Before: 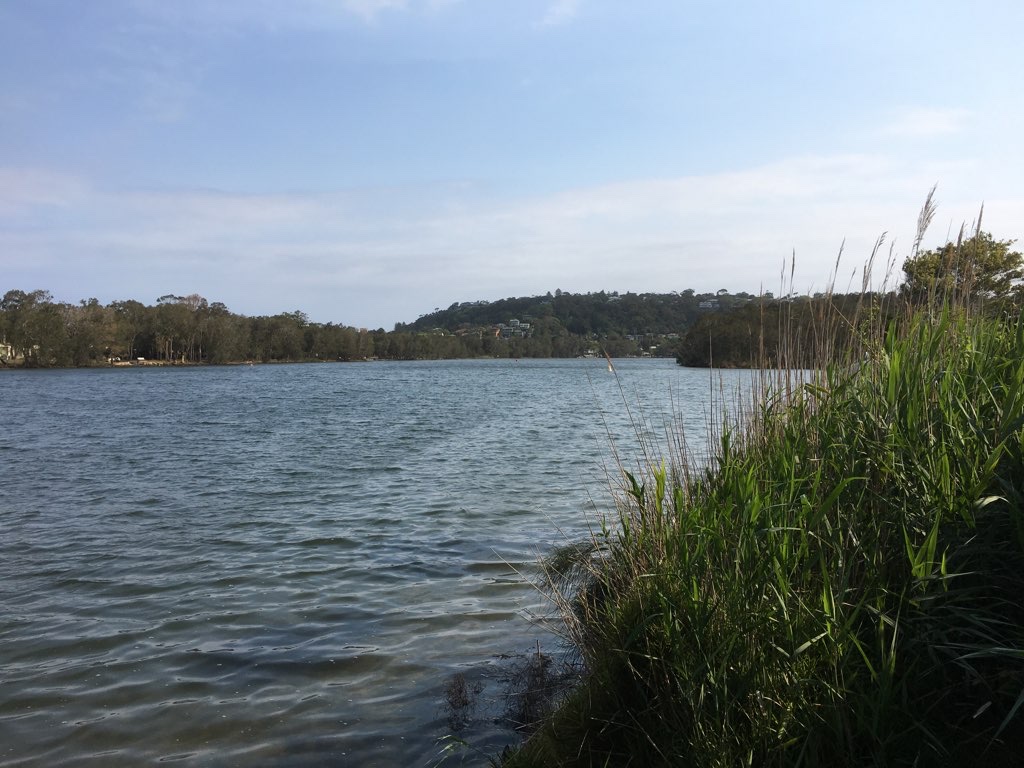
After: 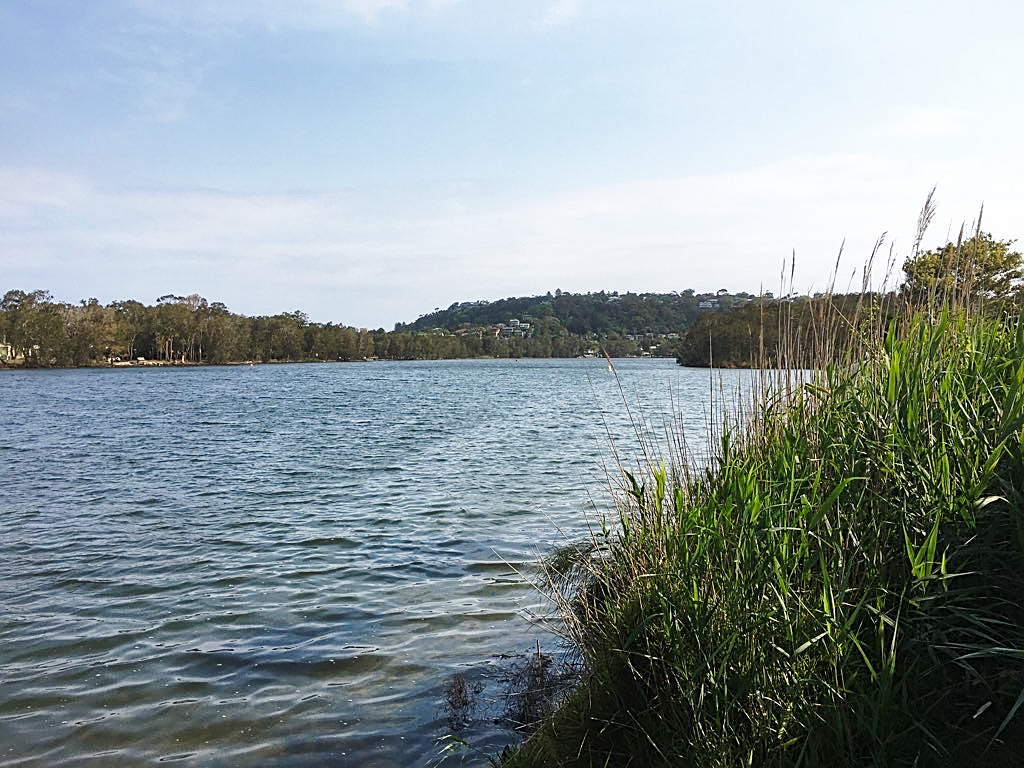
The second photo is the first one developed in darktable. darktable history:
base curve: curves: ch0 [(0, 0) (0.036, 0.037) (0.121, 0.228) (0.46, 0.76) (0.859, 0.983) (1, 1)], preserve colors none
contrast equalizer: y [[0.5, 0.5, 0.5, 0.512, 0.552, 0.62], [0.5 ×6], [0.5 ×4, 0.504, 0.553], [0 ×6], [0 ×6]]
shadows and highlights: on, module defaults
sharpen: on, module defaults
